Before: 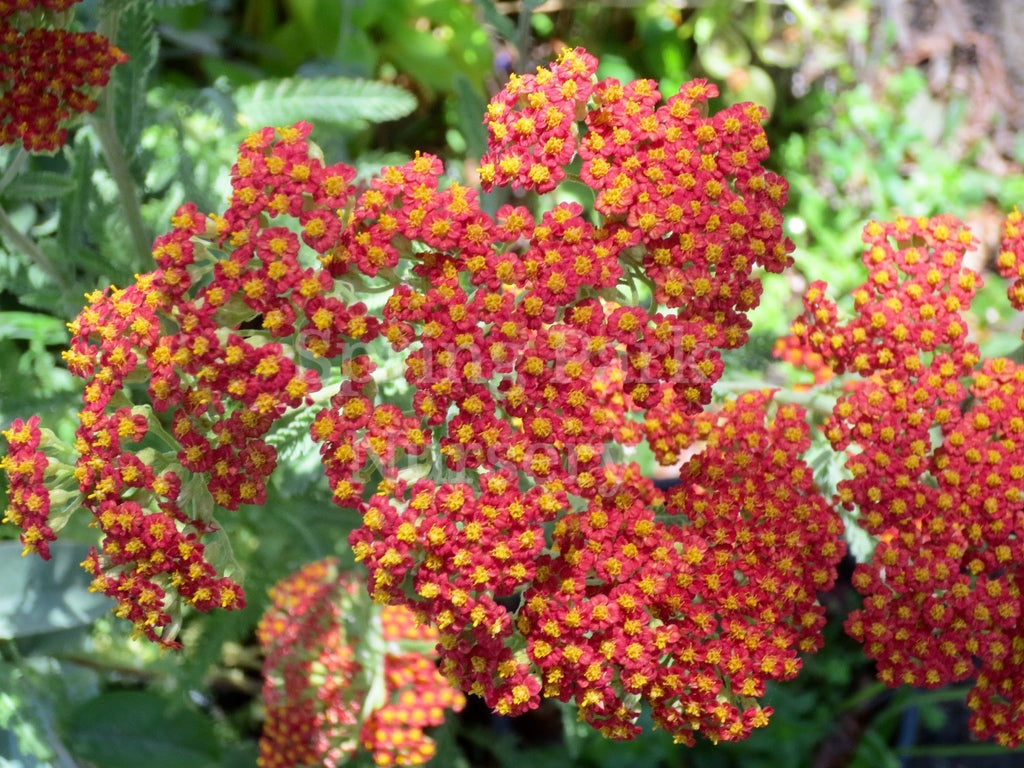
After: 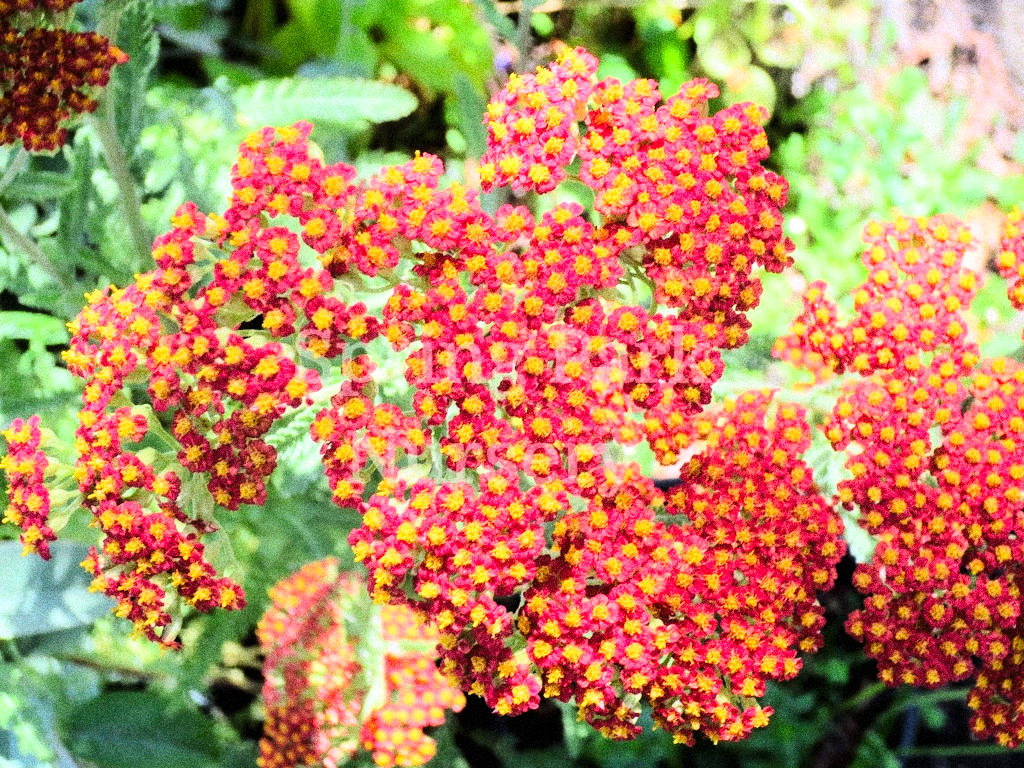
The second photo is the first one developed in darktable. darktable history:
tone curve: curves: ch0 [(0, 0) (0.004, 0) (0.133, 0.071) (0.325, 0.456) (0.832, 0.957) (1, 1)], color space Lab, linked channels, preserve colors none
tone equalizer: on, module defaults
grain: coarseness 14.49 ISO, strength 48.04%, mid-tones bias 35%
